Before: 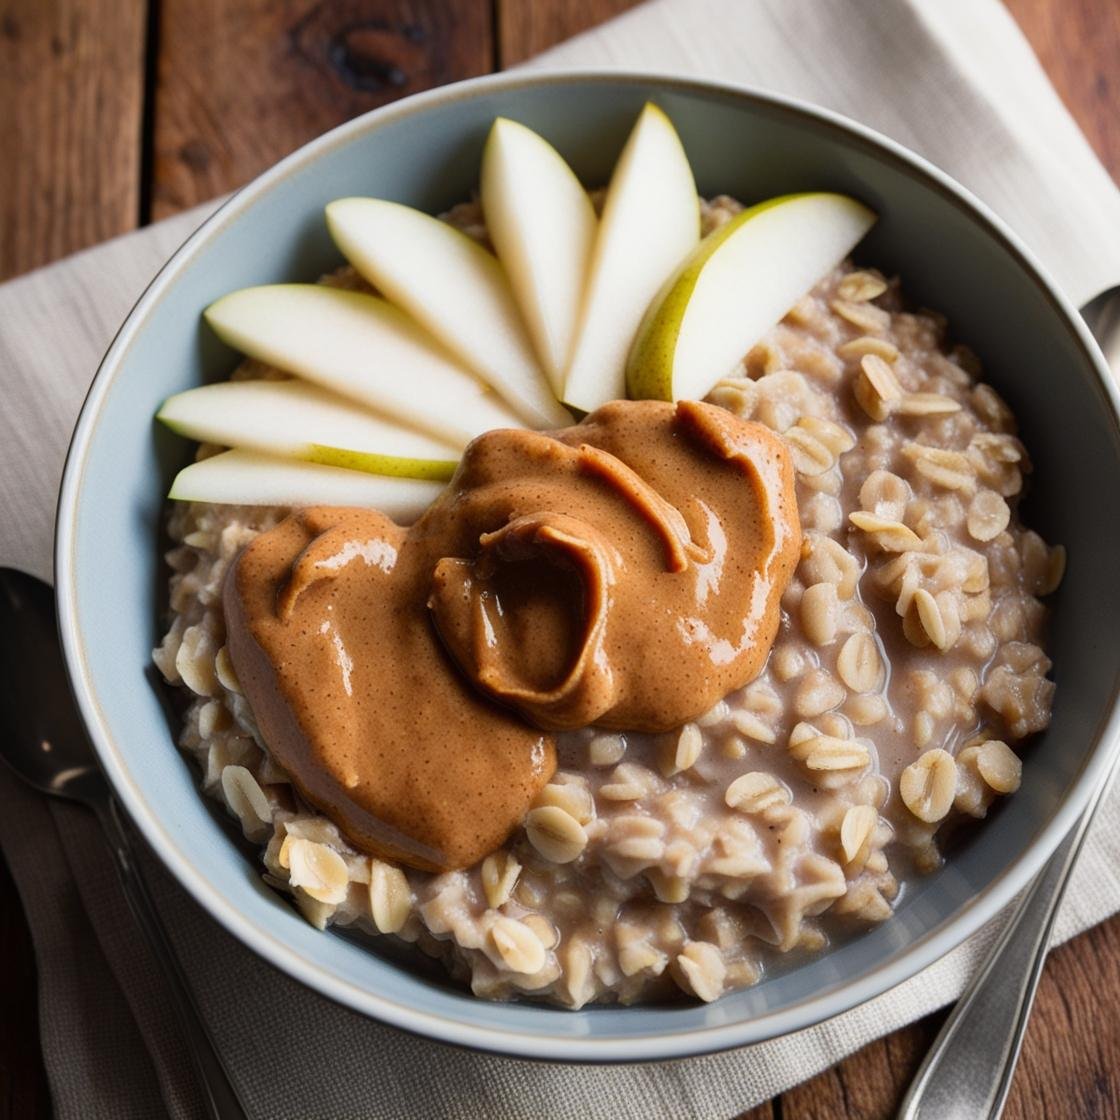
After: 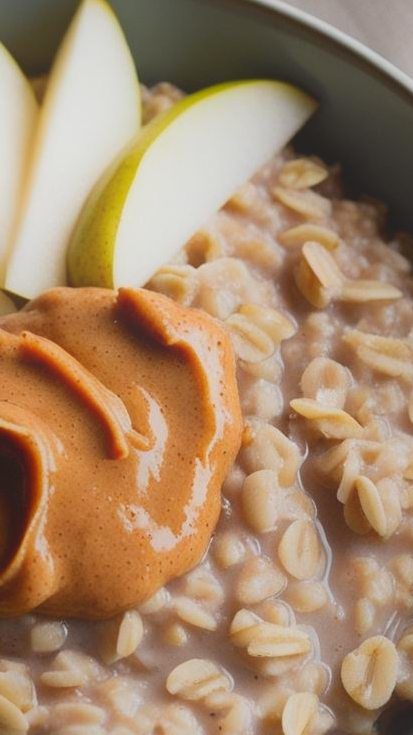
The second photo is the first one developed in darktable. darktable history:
local contrast: detail 69%
crop and rotate: left 49.936%, top 10.094%, right 13.136%, bottom 24.256%
